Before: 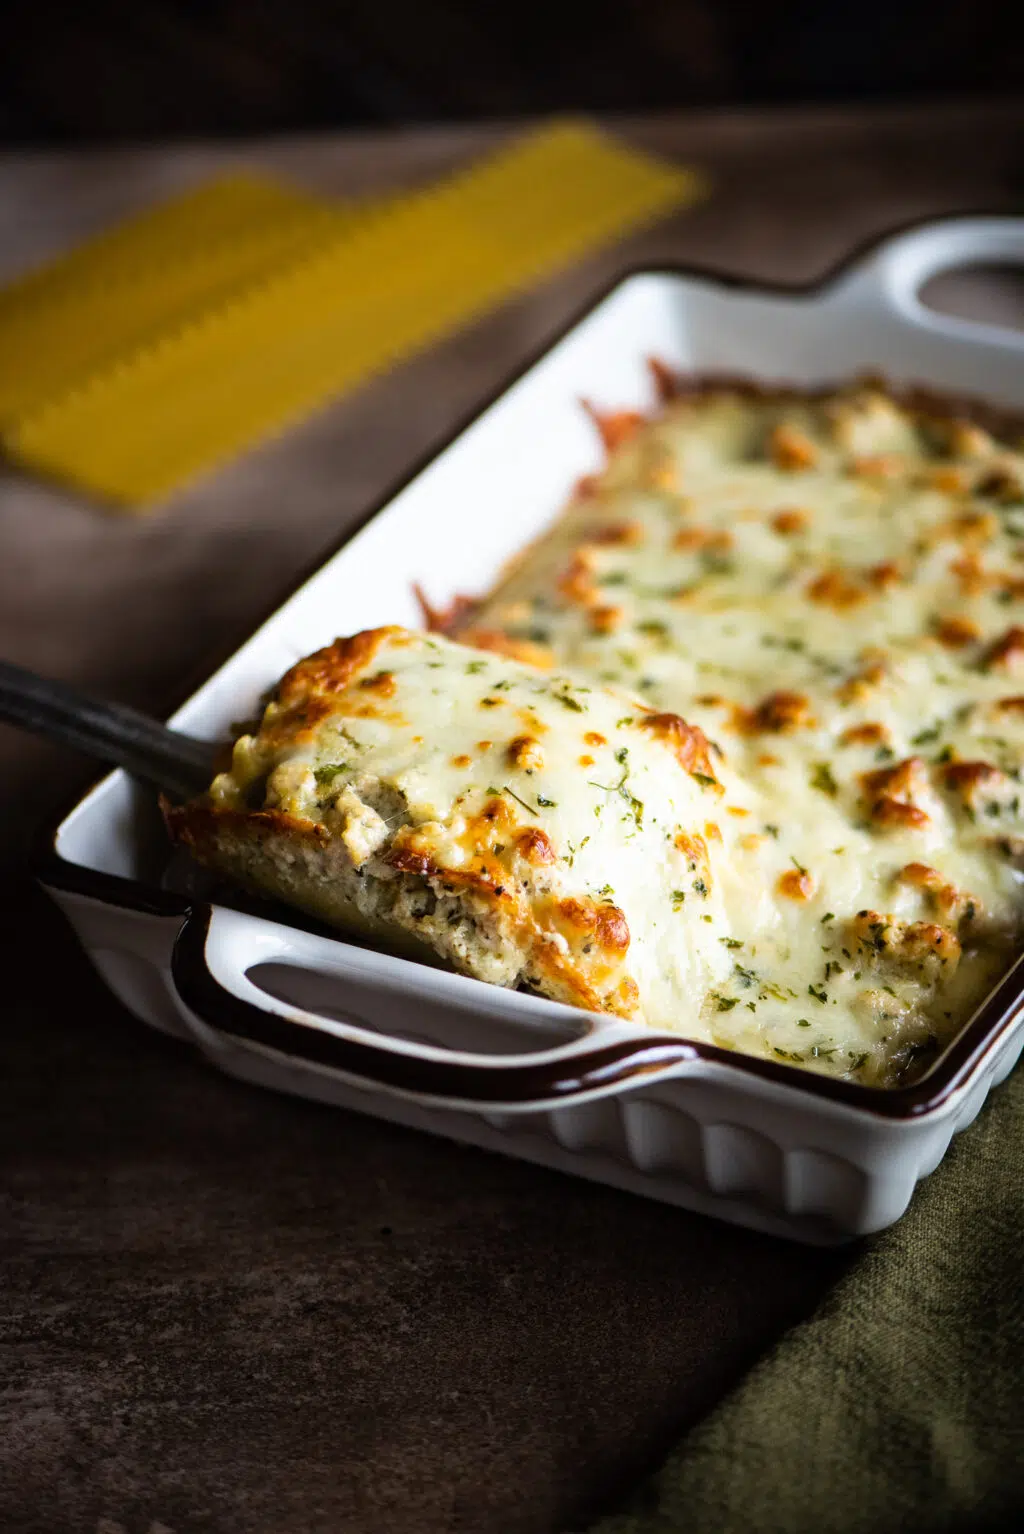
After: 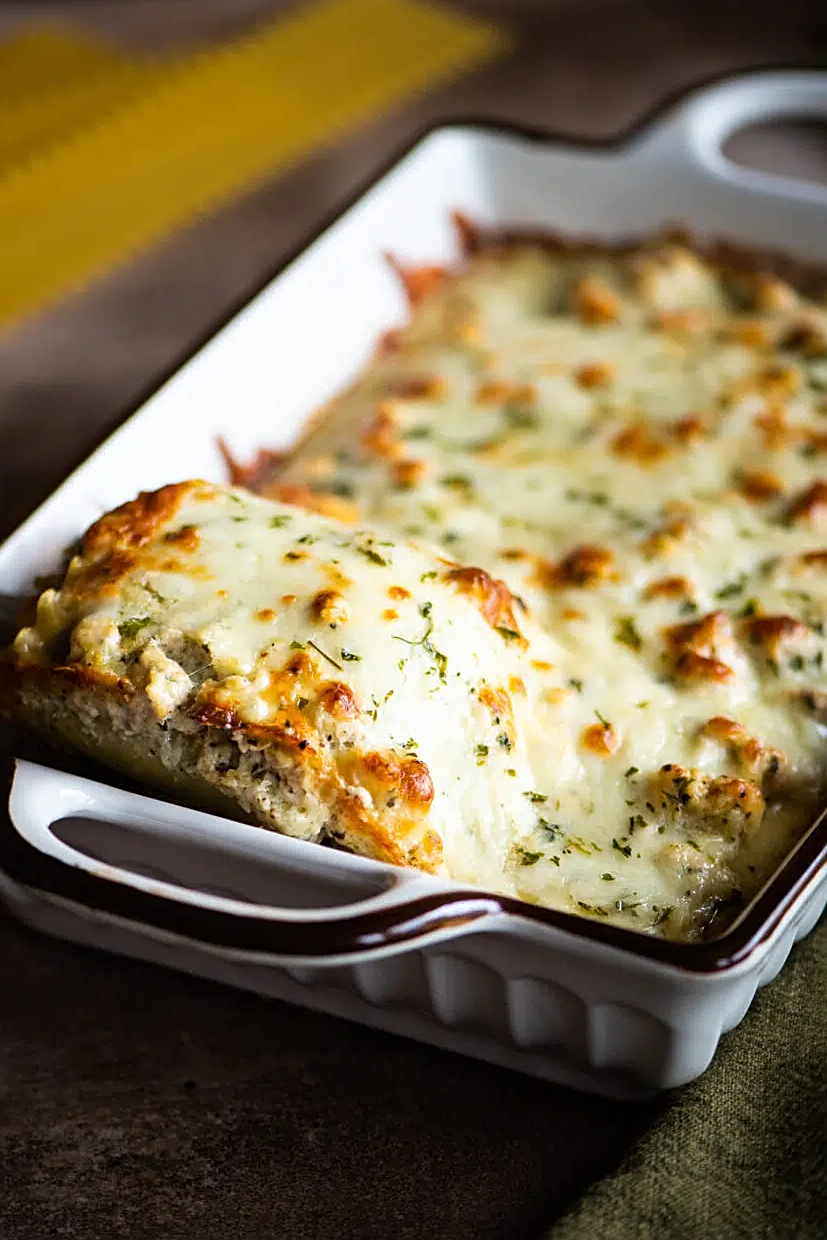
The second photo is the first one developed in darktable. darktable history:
sharpen: on, module defaults
crop: left 19.159%, top 9.58%, bottom 9.58%
